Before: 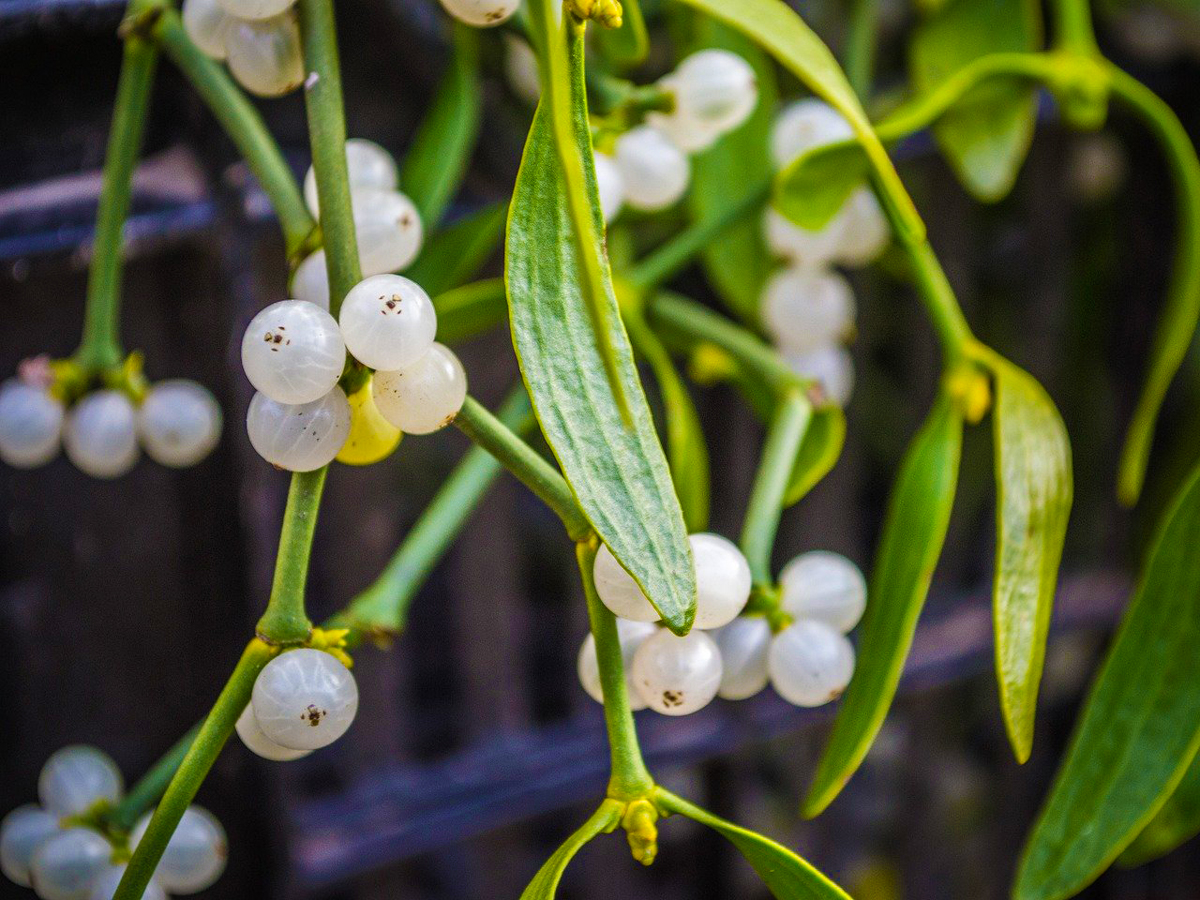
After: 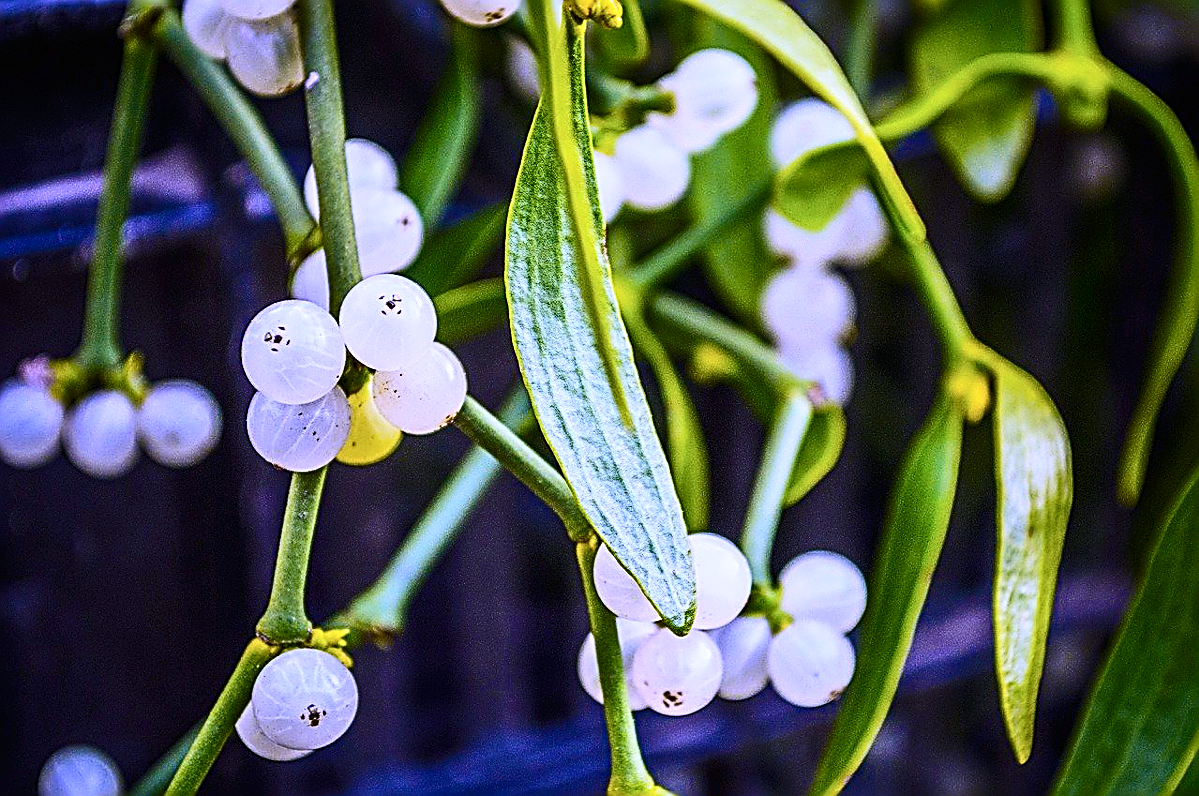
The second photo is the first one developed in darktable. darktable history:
crop and rotate: top 0%, bottom 11.49%
sharpen: amount 2
contrast brightness saturation: contrast 0.28
white balance: red 0.98, blue 1.61
